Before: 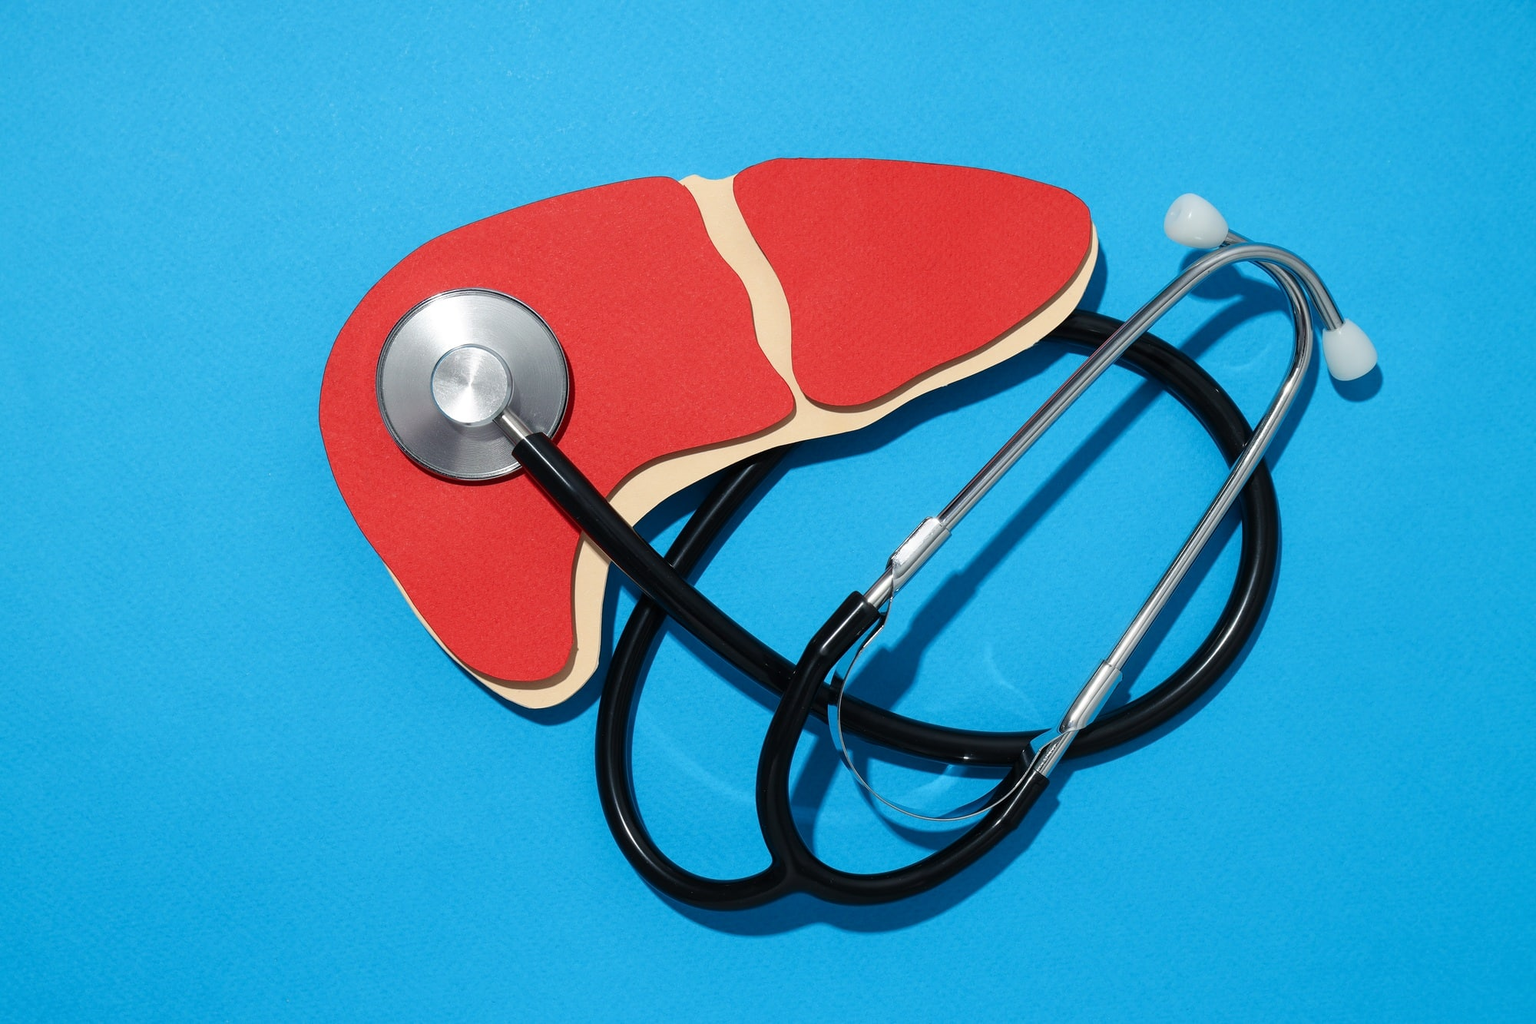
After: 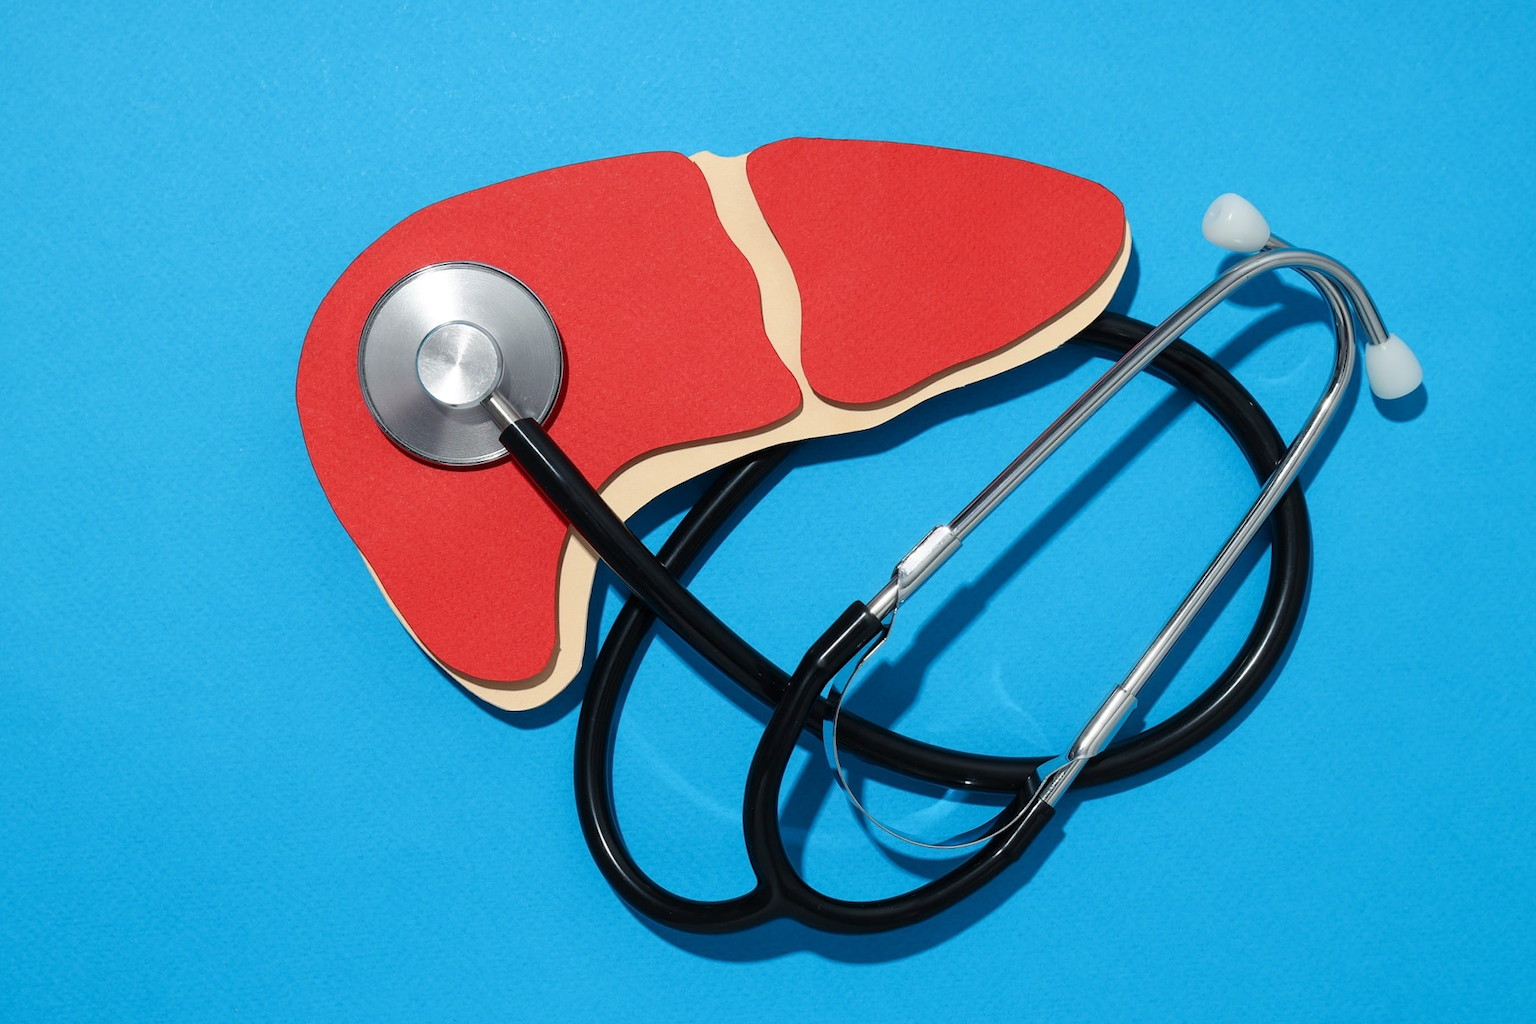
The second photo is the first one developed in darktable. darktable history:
crop and rotate: angle -2.43°
